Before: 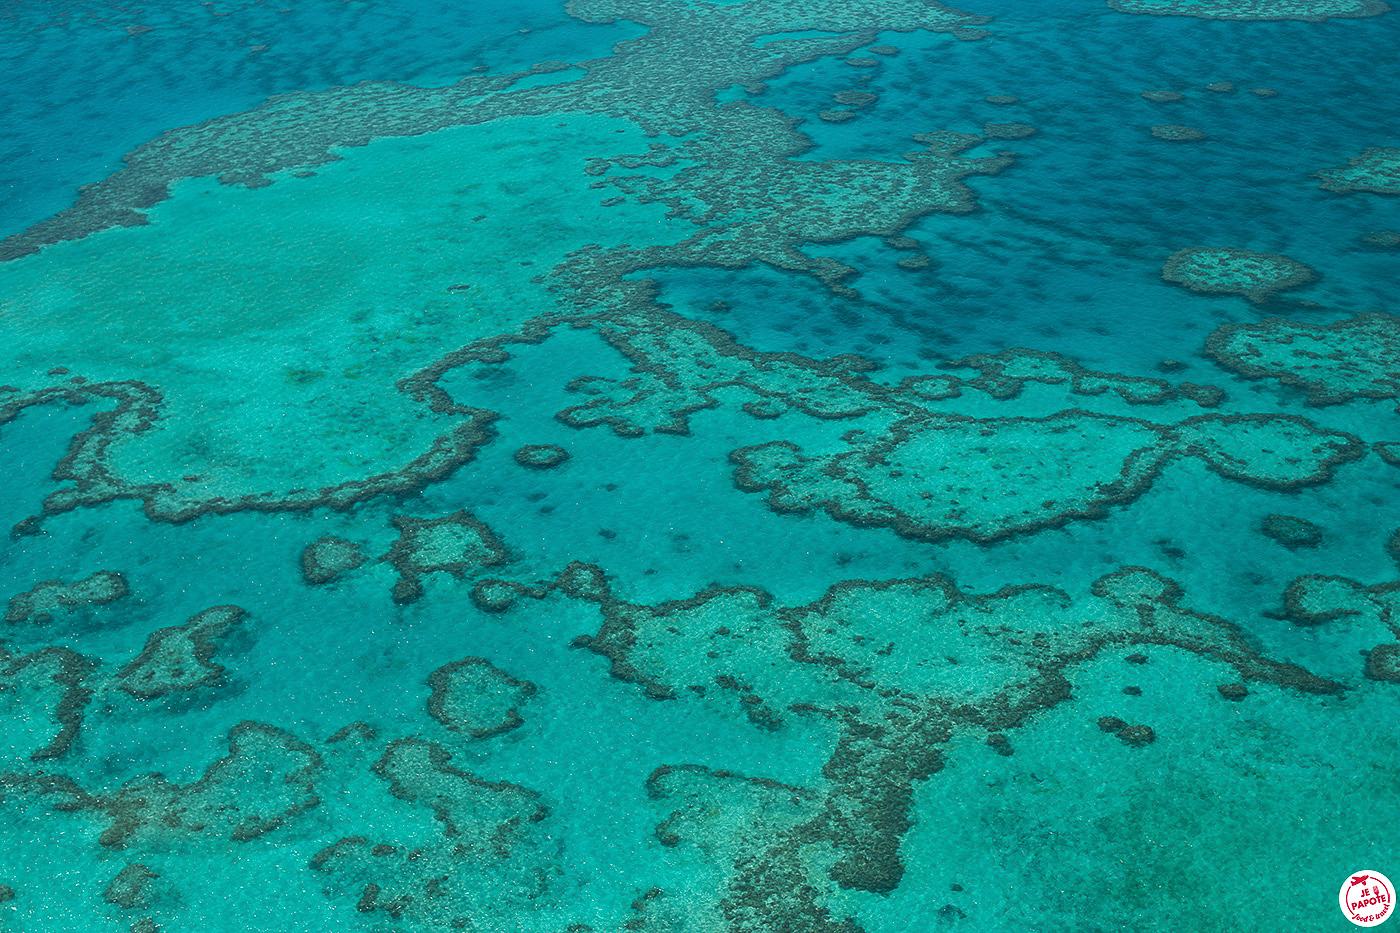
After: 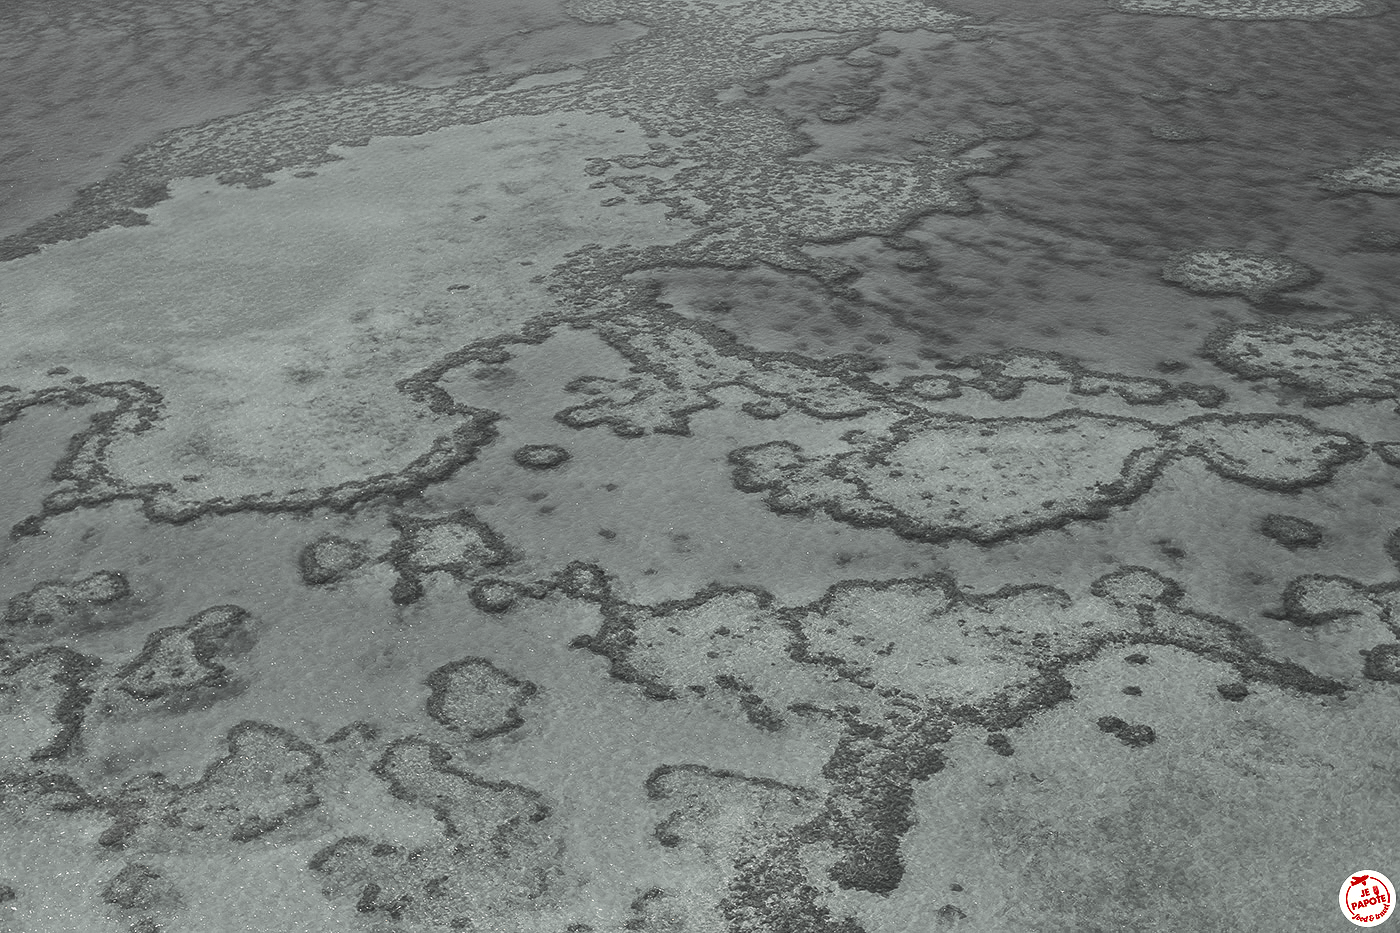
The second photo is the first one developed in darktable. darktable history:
color correction: highlights a* -0.95, highlights b* 4.5, shadows a* 3.55
white balance: red 1.138, green 0.996, blue 0.812
color zones: curves: ch0 [(0, 0.497) (0.096, 0.361) (0.221, 0.538) (0.429, 0.5) (0.571, 0.5) (0.714, 0.5) (0.857, 0.5) (1, 0.497)]; ch1 [(0, 0.5) (0.143, 0.5) (0.257, -0.002) (0.429, 0.04) (0.571, -0.001) (0.714, -0.015) (0.857, 0.024) (1, 0.5)]
